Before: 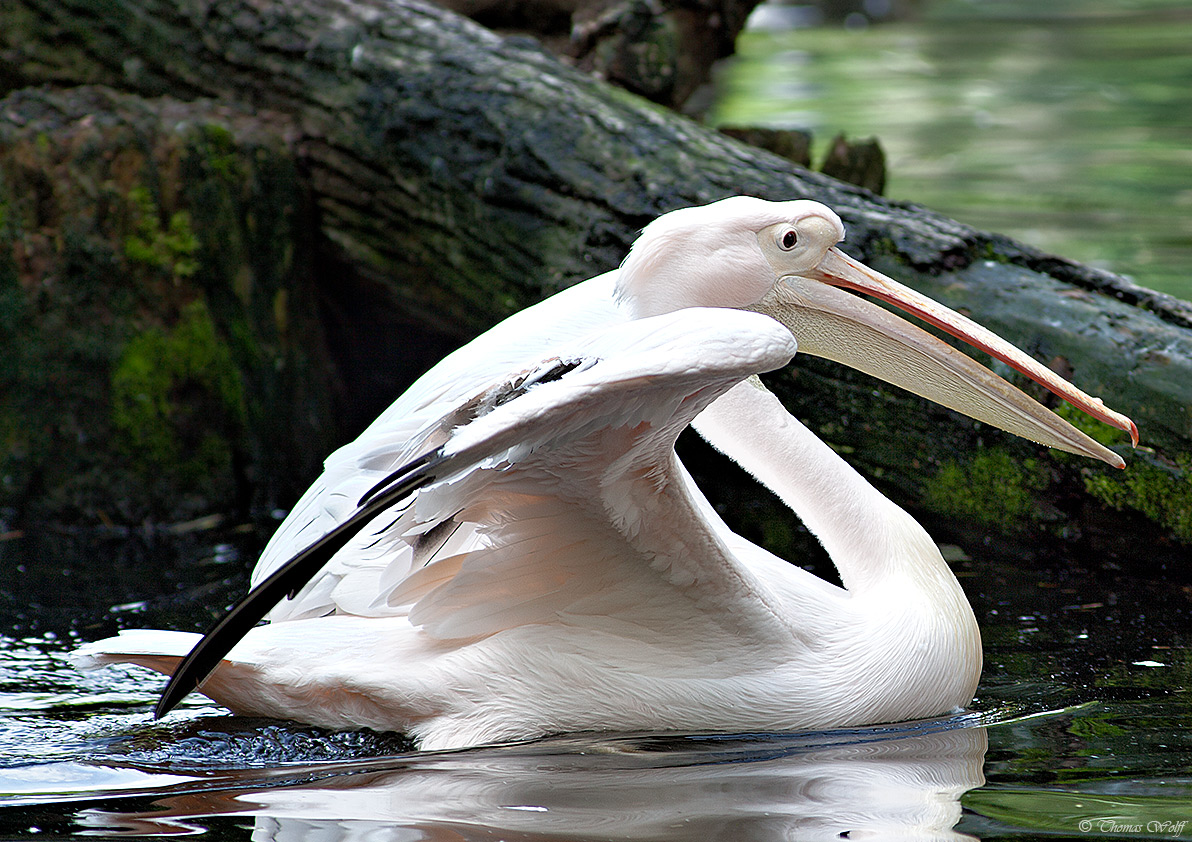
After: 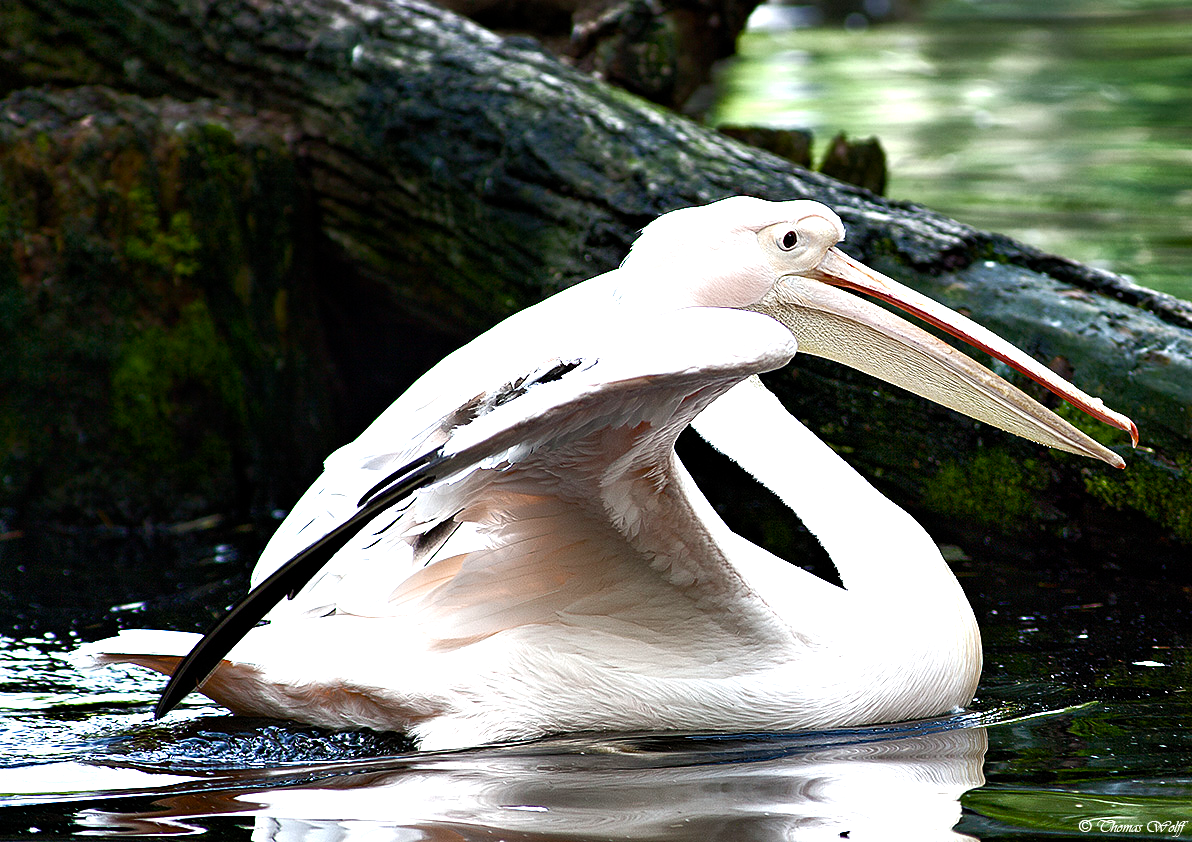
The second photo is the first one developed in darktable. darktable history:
rgb levels: preserve colors max RGB
tone equalizer: -8 EV -0.75 EV, -7 EV -0.7 EV, -6 EV -0.6 EV, -5 EV -0.4 EV, -3 EV 0.4 EV, -2 EV 0.6 EV, -1 EV 0.7 EV, +0 EV 0.75 EV, edges refinement/feathering 500, mask exposure compensation -1.57 EV, preserve details no
color balance rgb: perceptual saturation grading › highlights -29.58%, perceptual saturation grading › mid-tones 29.47%, perceptual saturation grading › shadows 59.73%, perceptual brilliance grading › global brilliance -17.79%, perceptual brilliance grading › highlights 28.73%, global vibrance 15.44%
